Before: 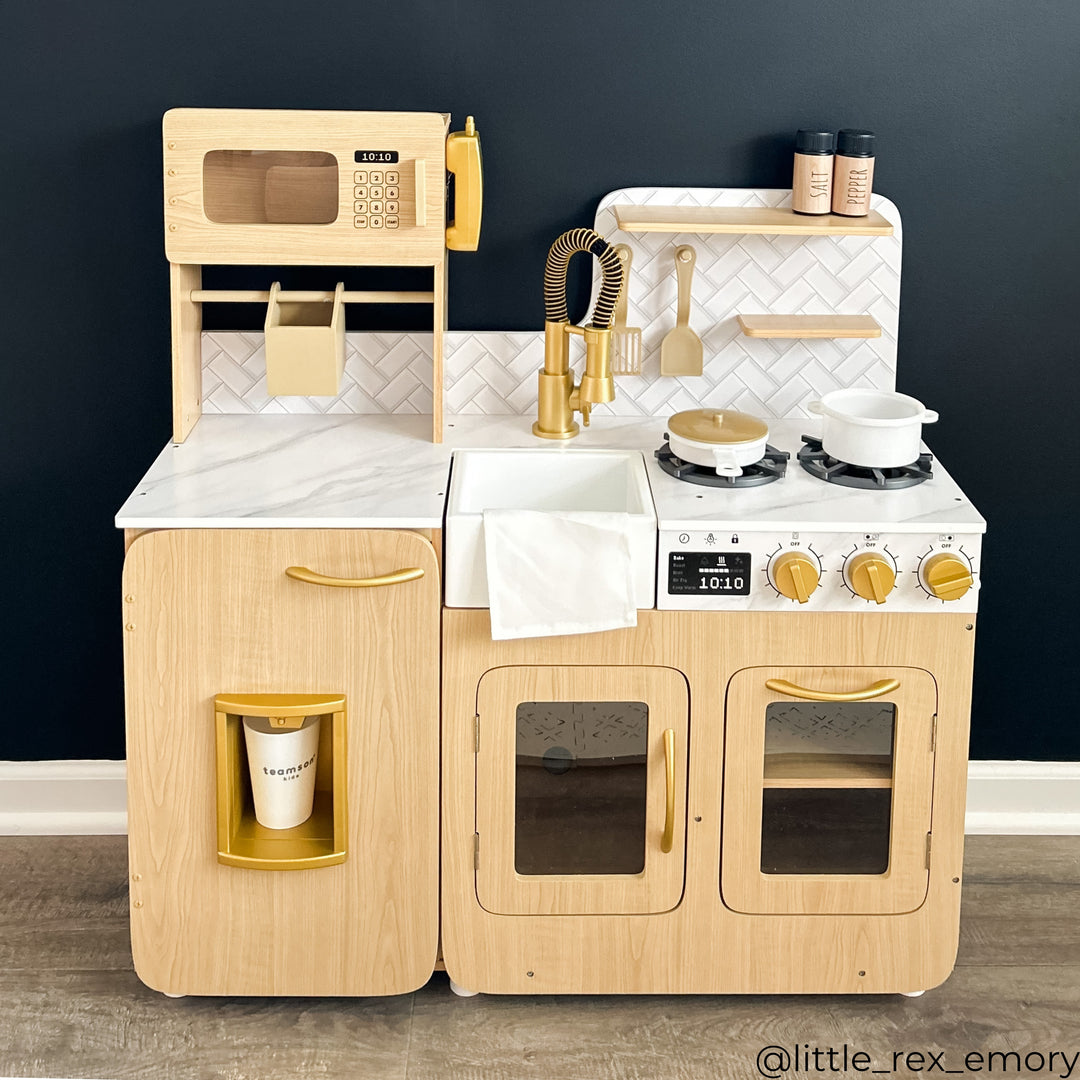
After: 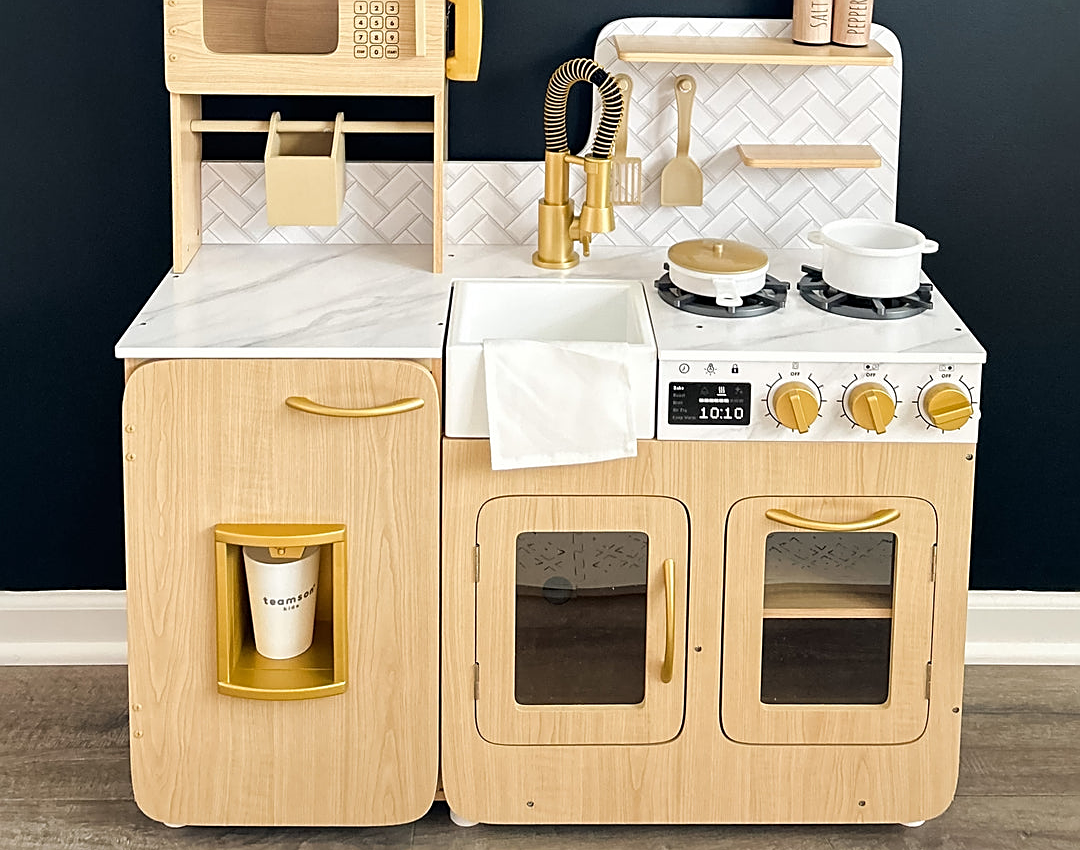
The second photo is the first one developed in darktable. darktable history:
crop and rotate: top 15.774%, bottom 5.506%
sharpen: on, module defaults
